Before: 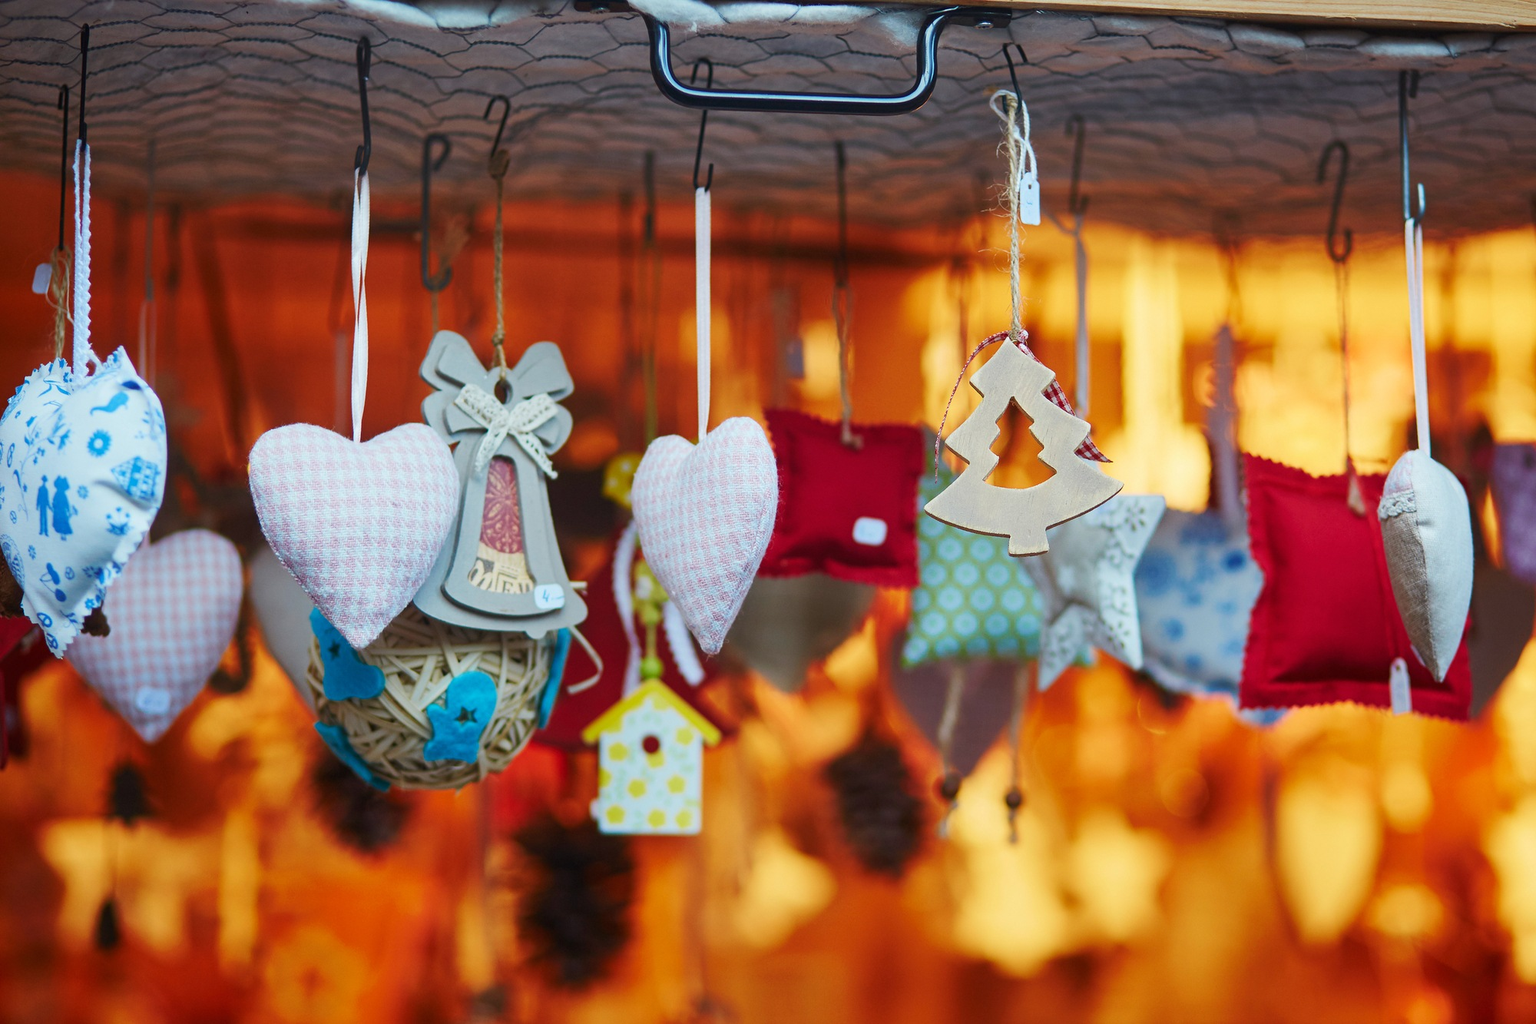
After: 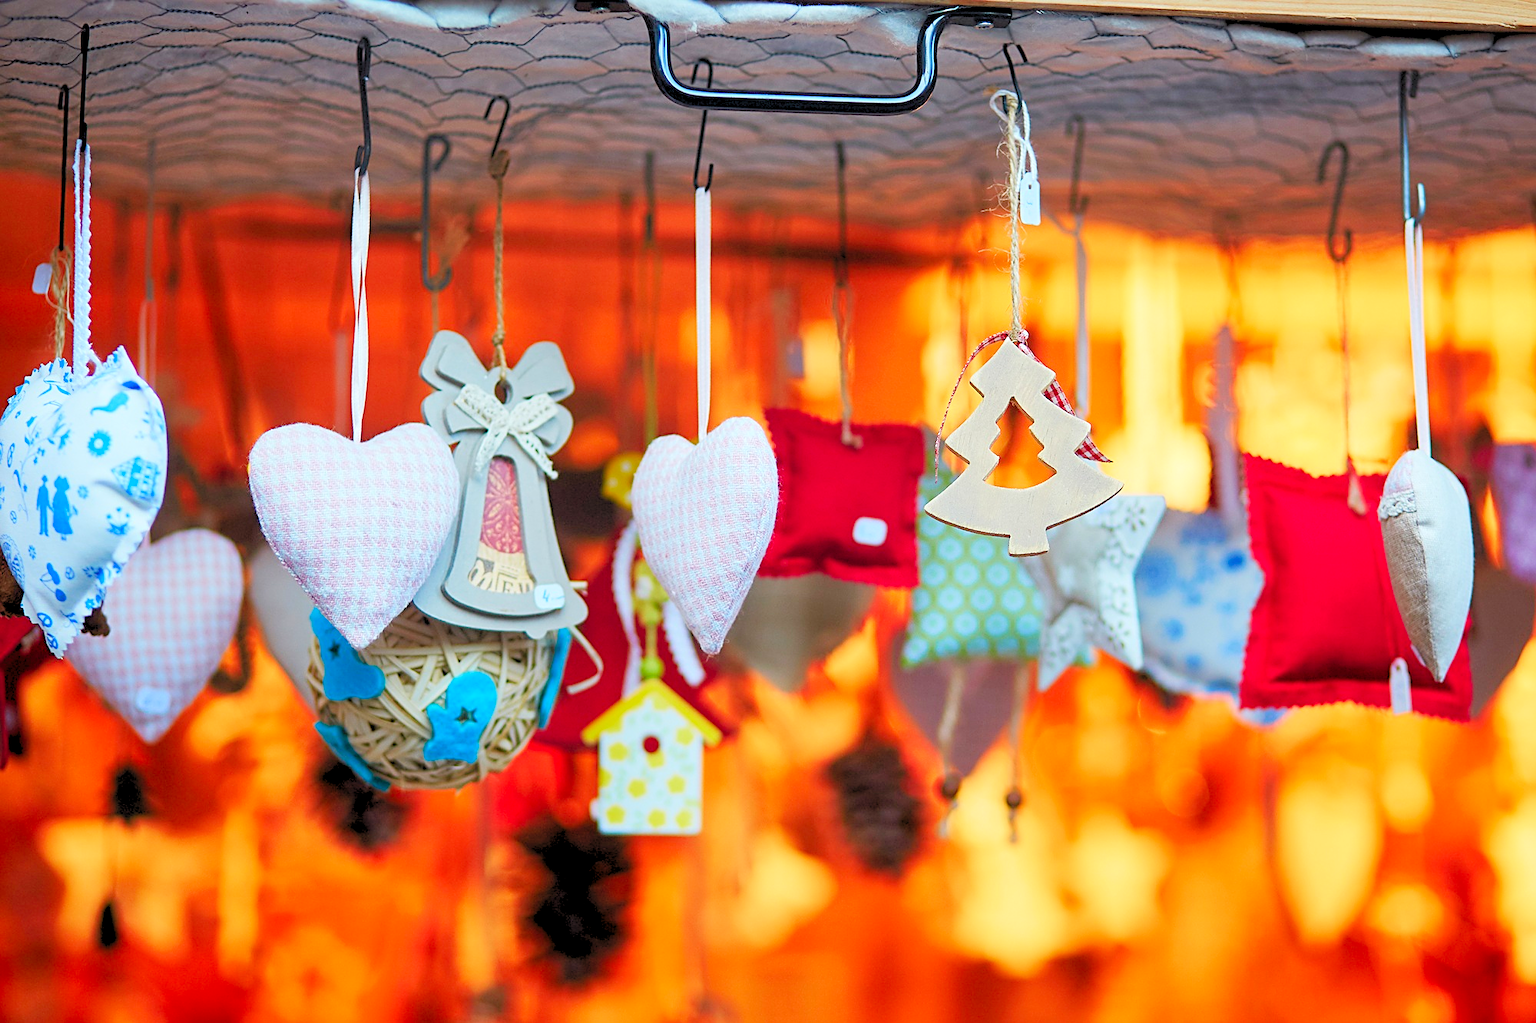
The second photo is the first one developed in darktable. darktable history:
sharpen: on, module defaults
levels: levels [0.072, 0.414, 0.976]
